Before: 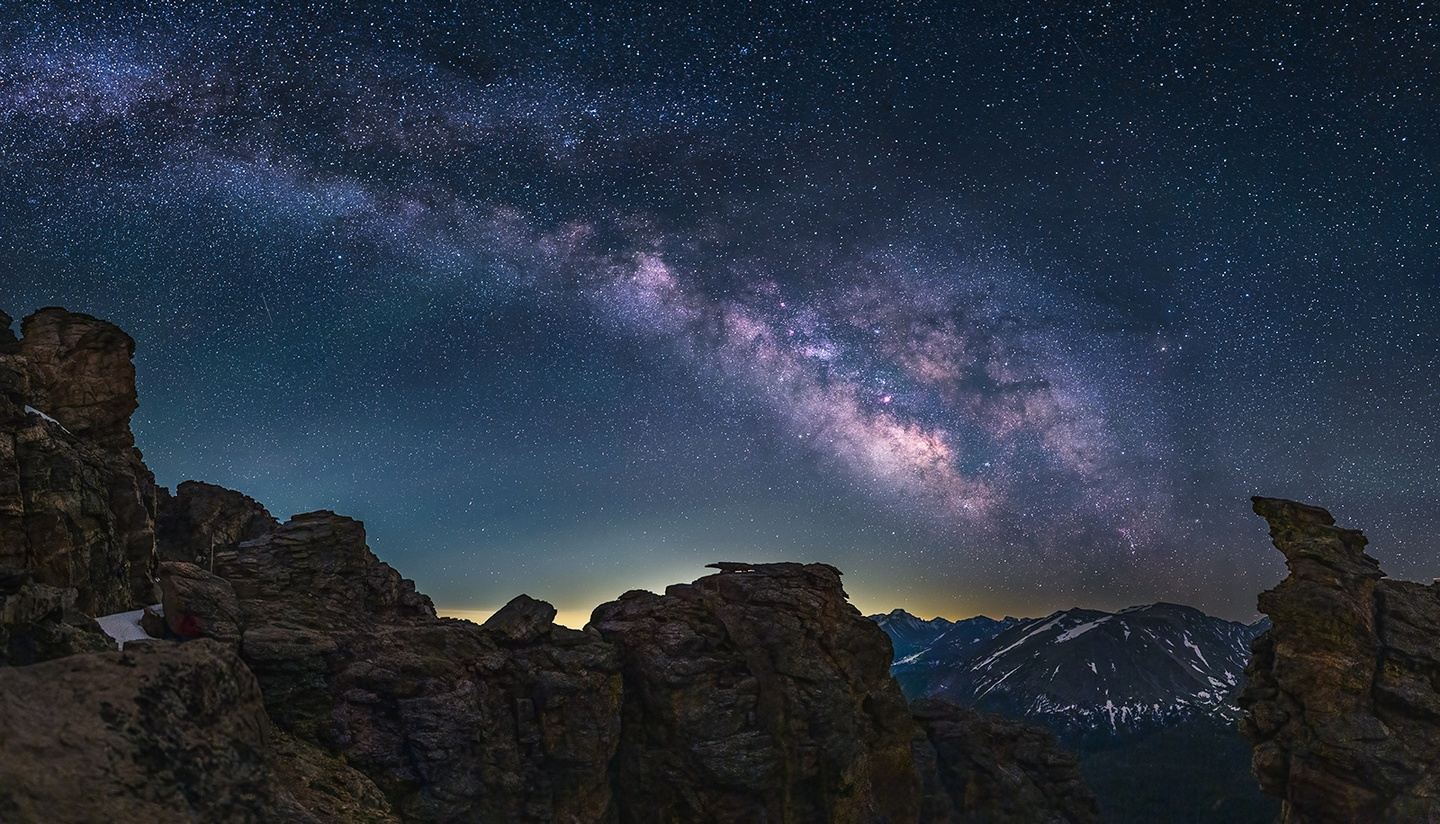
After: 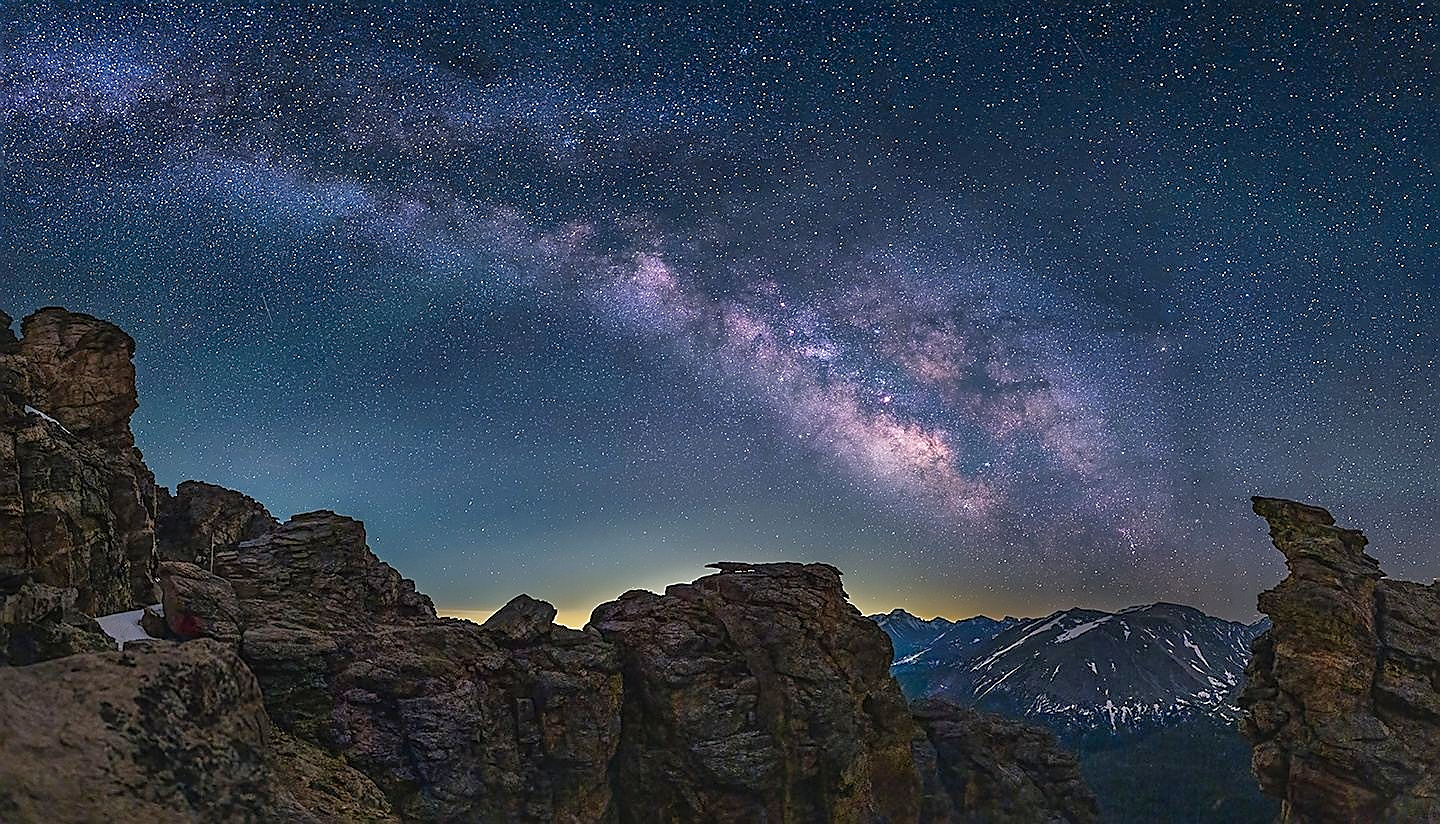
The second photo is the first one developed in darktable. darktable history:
shadows and highlights: on, module defaults
sharpen: radius 1.4, amount 1.25, threshold 0.7
